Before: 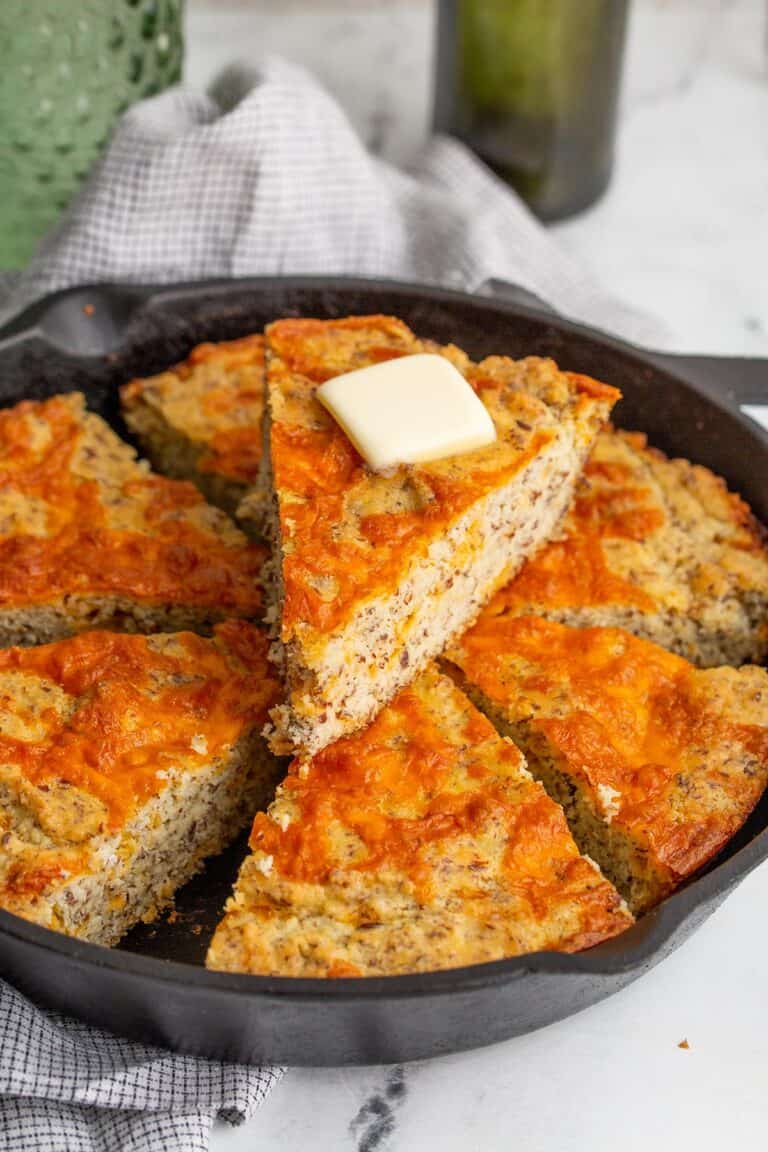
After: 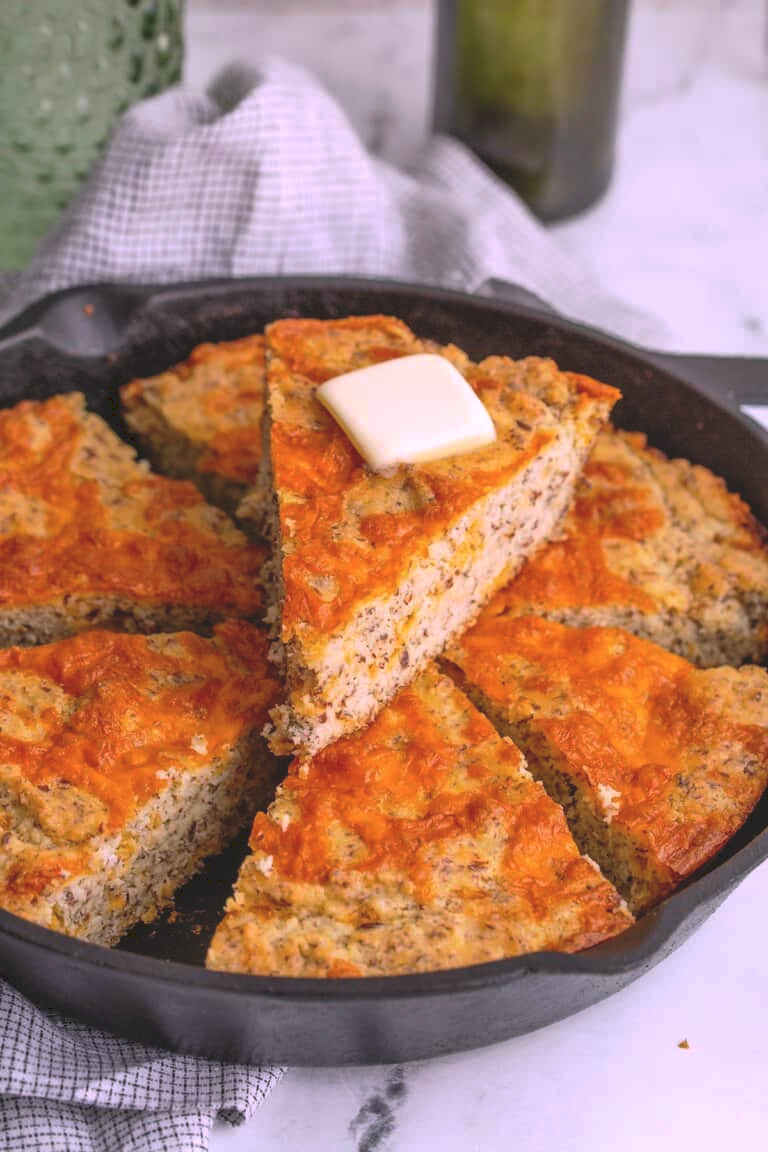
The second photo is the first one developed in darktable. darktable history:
tone curve: curves: ch0 [(0, 0) (0.003, 0.126) (0.011, 0.129) (0.025, 0.133) (0.044, 0.143) (0.069, 0.155) (0.1, 0.17) (0.136, 0.189) (0.177, 0.217) (0.224, 0.25) (0.277, 0.293) (0.335, 0.346) (0.399, 0.398) (0.468, 0.456) (0.543, 0.517) (0.623, 0.583) (0.709, 0.659) (0.801, 0.756) (0.898, 0.856) (1, 1)], preserve colors none
white balance: red 1.066, blue 1.119
